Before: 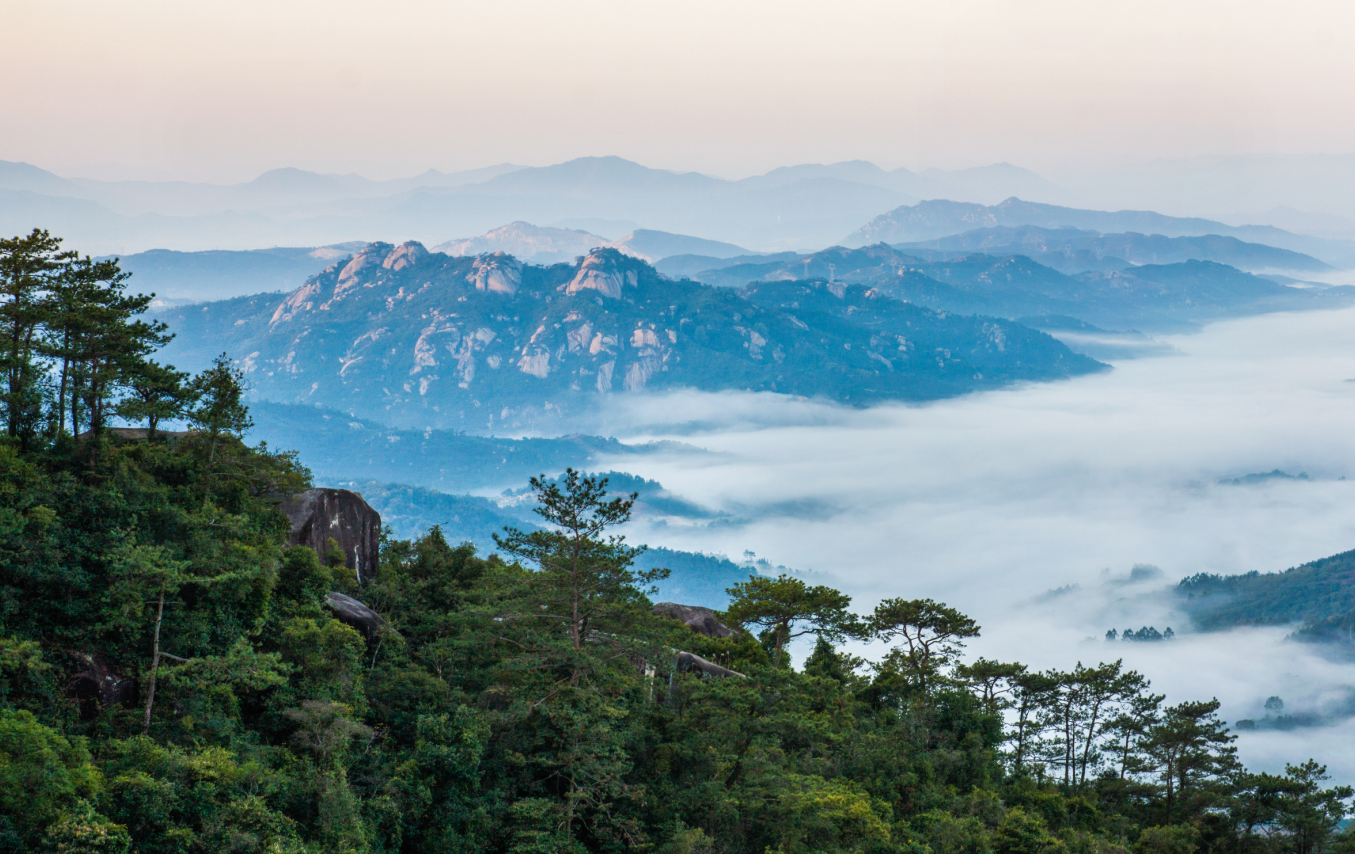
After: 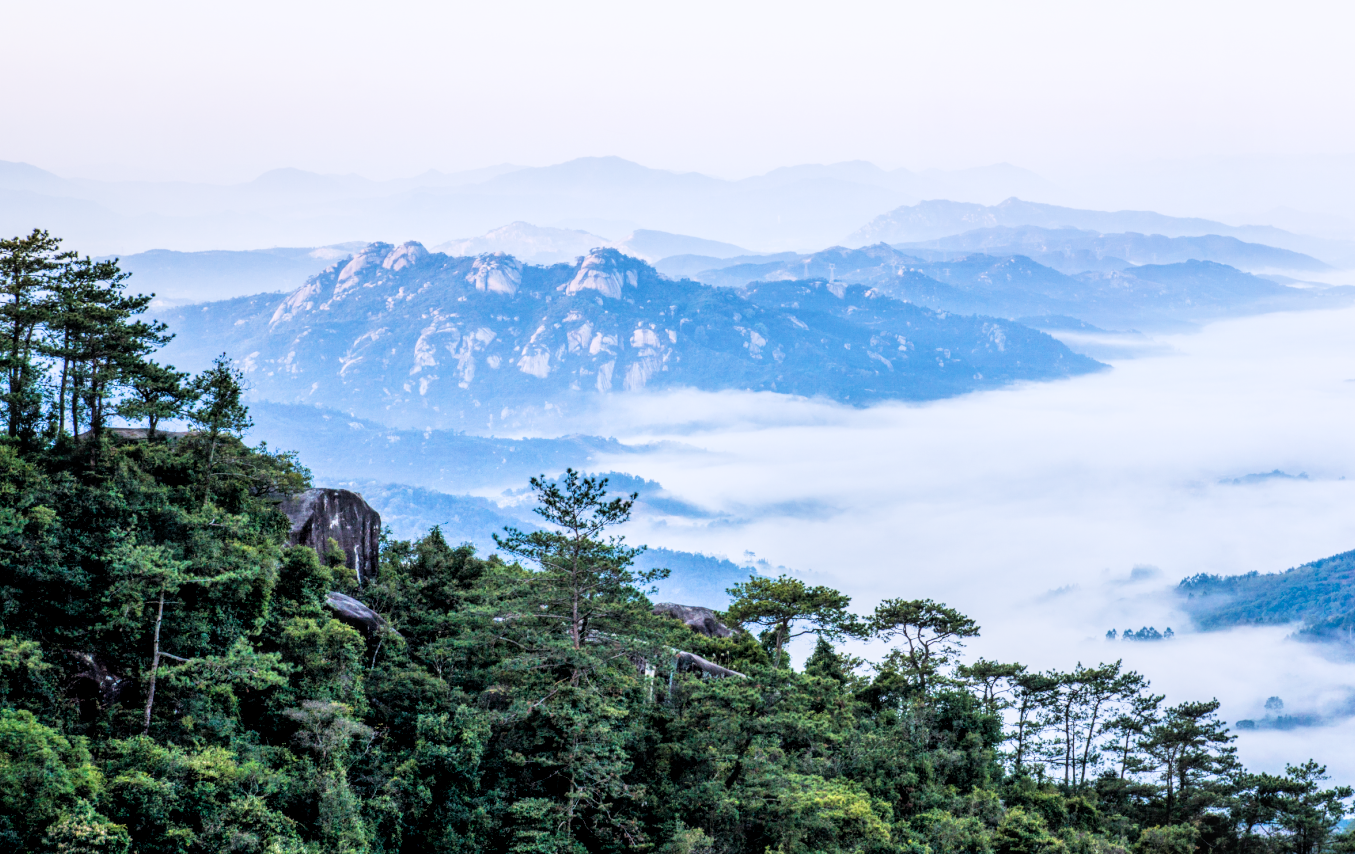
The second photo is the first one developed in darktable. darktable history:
exposure: black level correction 0, exposure 1.2 EV, compensate highlight preservation false
local contrast: on, module defaults
color calibration: illuminant custom, x 0.373, y 0.388, temperature 4269.97 K
filmic rgb: black relative exposure -5 EV, hardness 2.88, contrast 1.3, highlights saturation mix -30%
